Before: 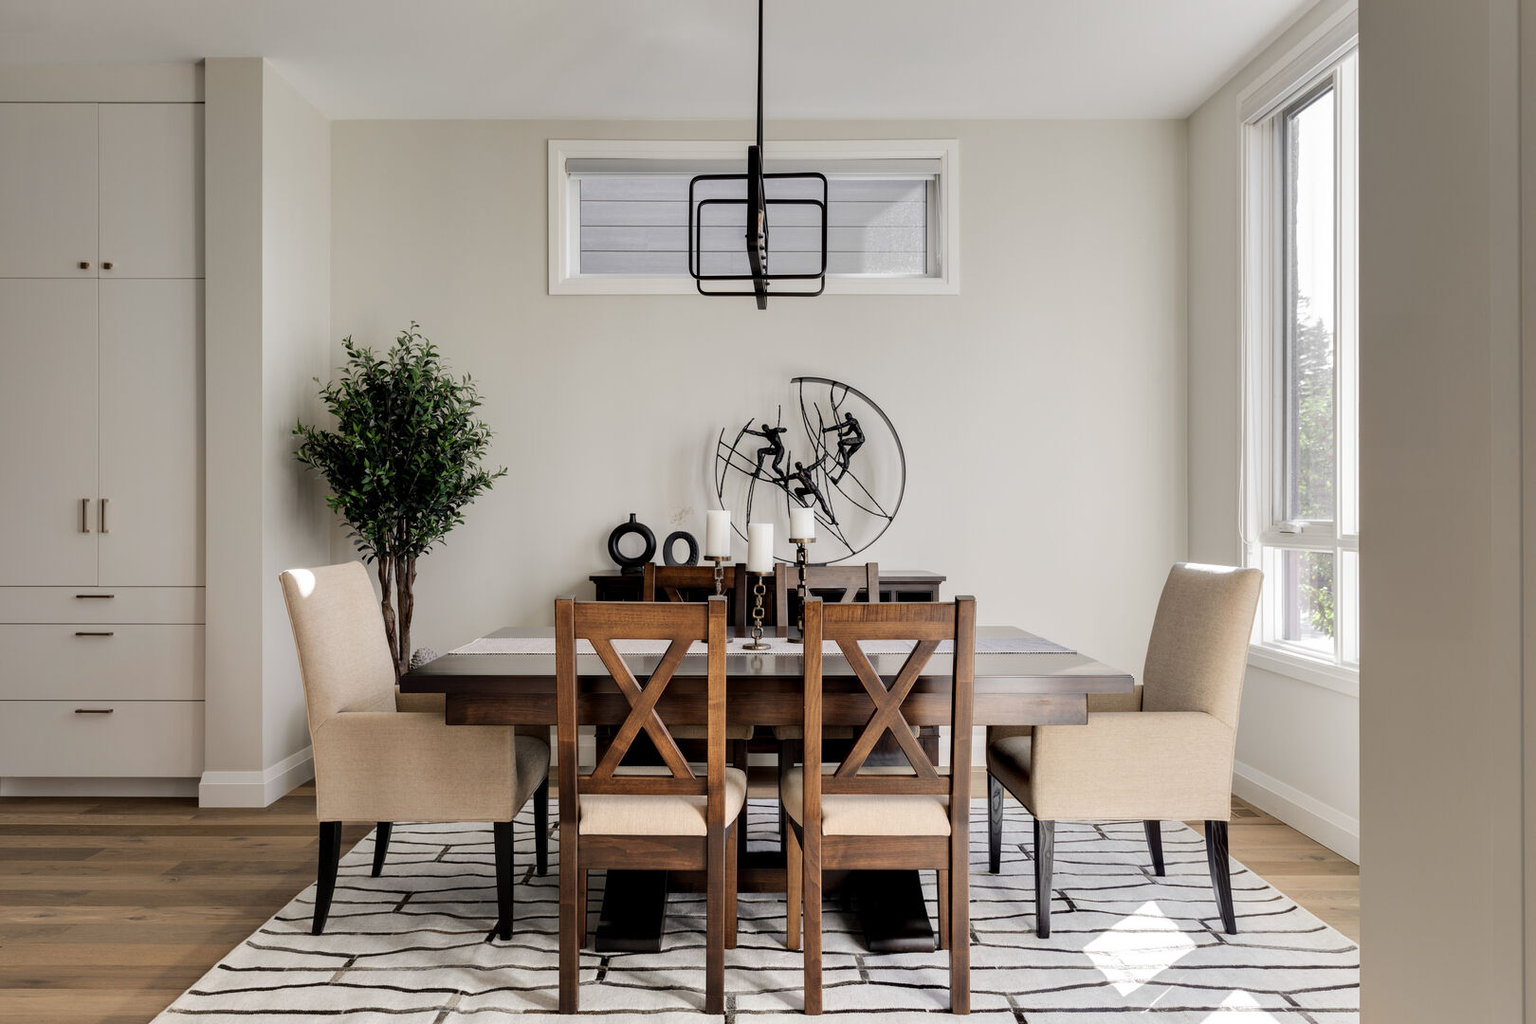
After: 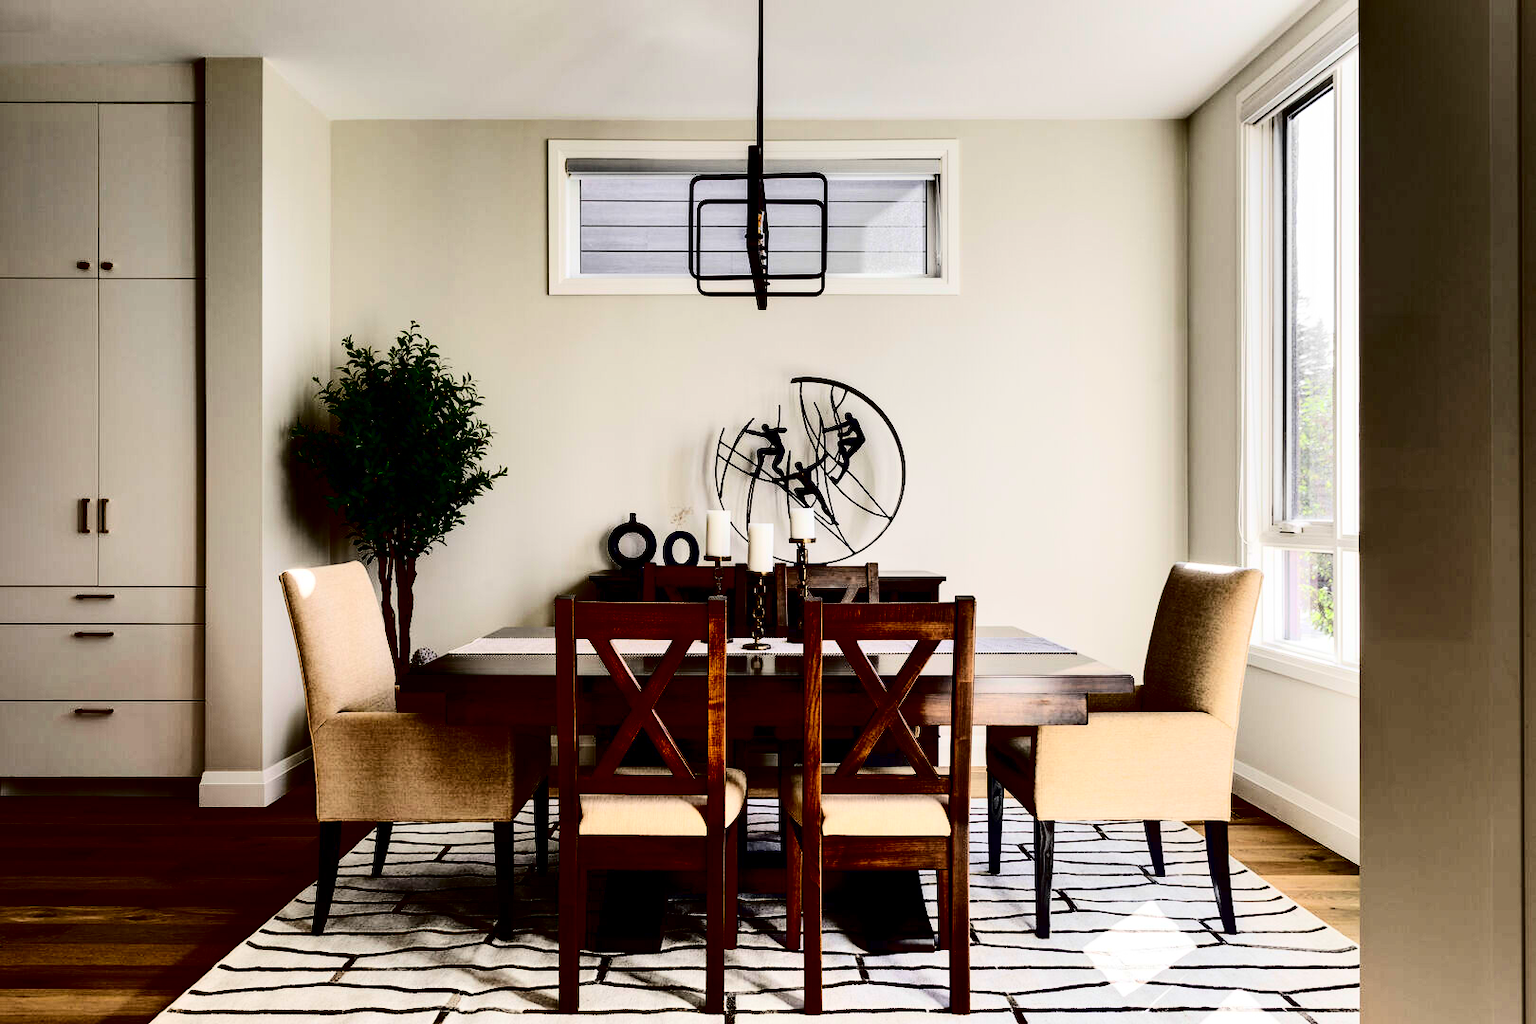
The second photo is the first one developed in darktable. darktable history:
contrast brightness saturation: contrast 0.771, brightness -0.983, saturation 0.99
